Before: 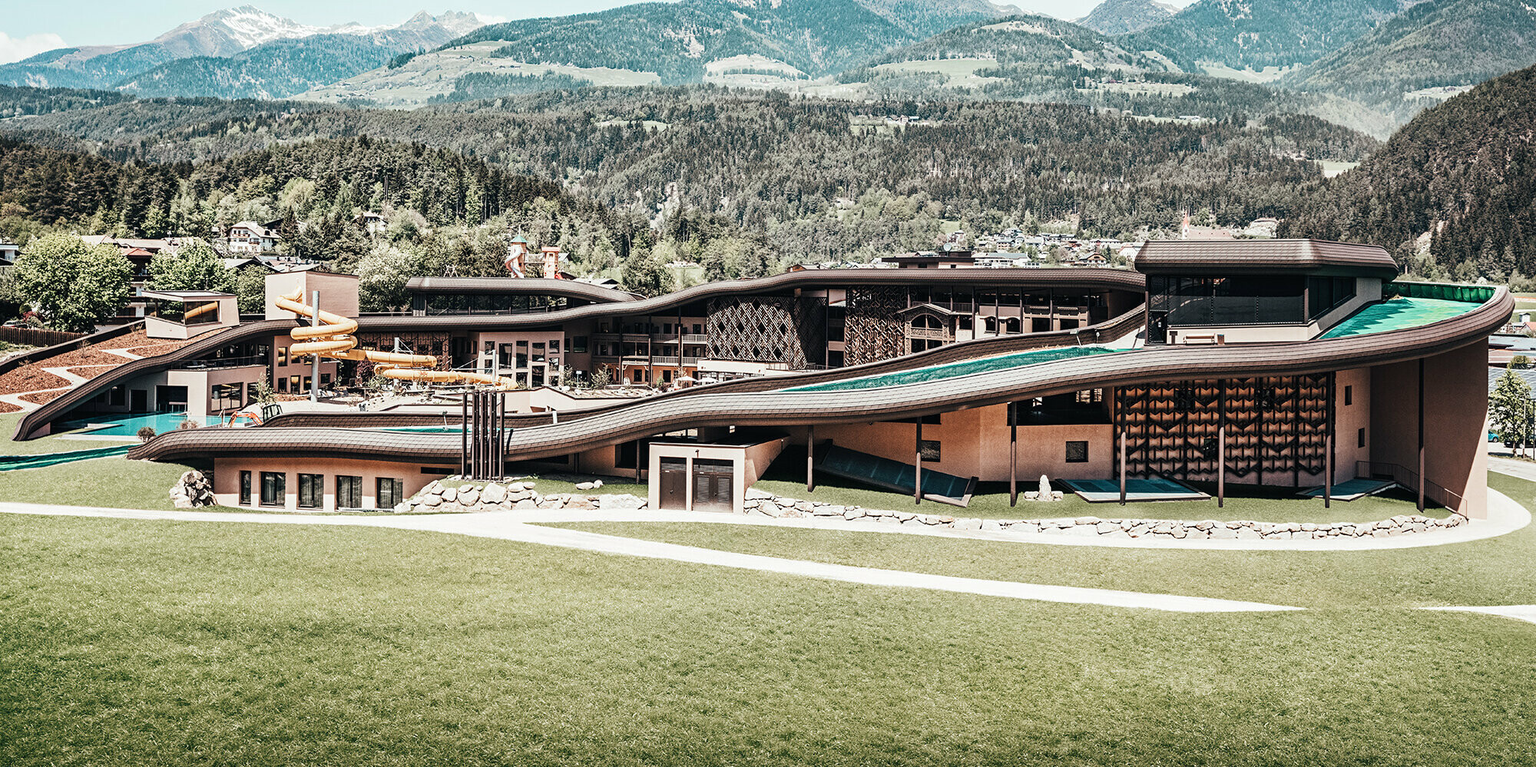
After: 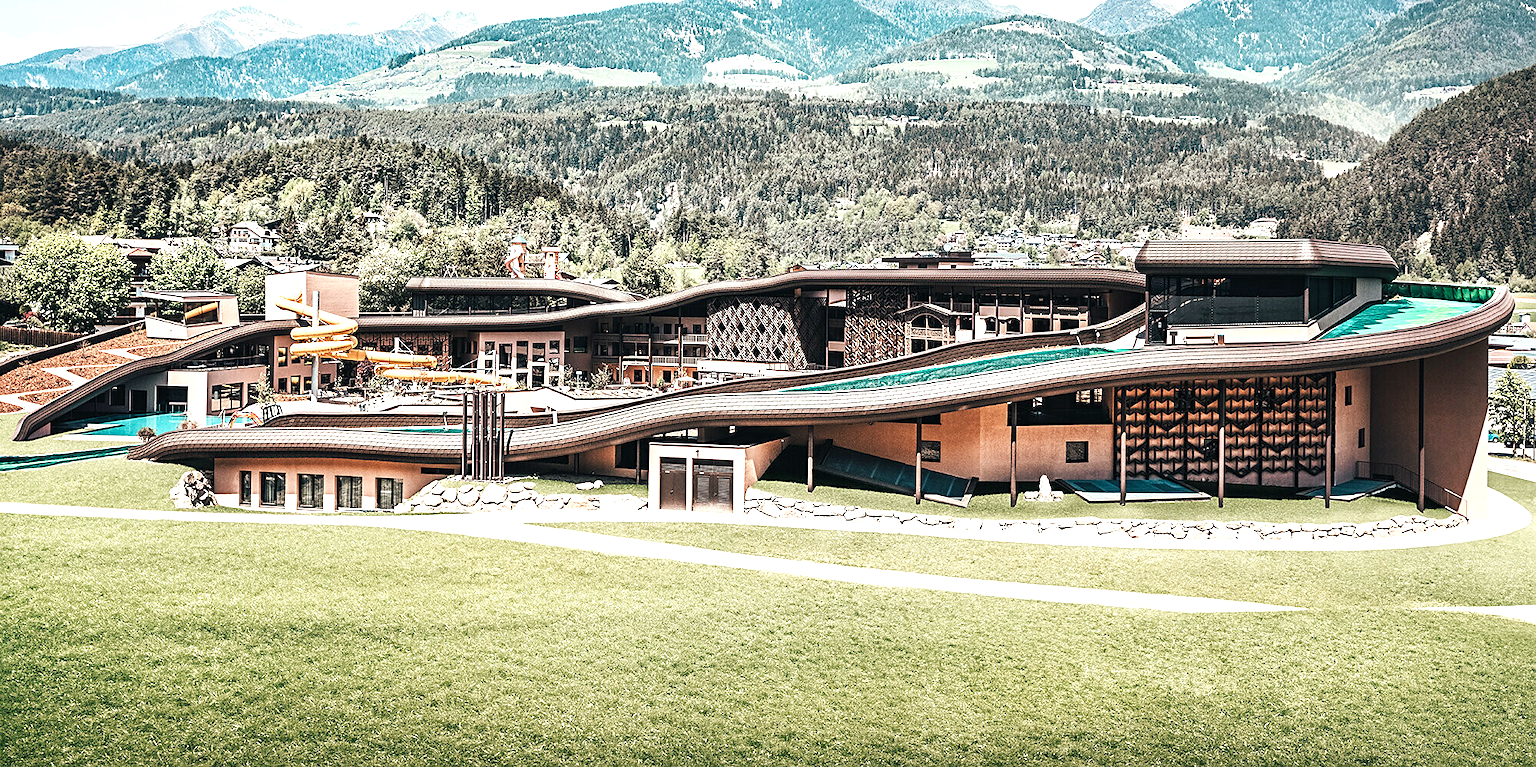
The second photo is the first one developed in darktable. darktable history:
sharpen: radius 1.458, amount 0.398, threshold 1.271
contrast brightness saturation: contrast 0.04, saturation 0.07
exposure: exposure 0.6 EV, compensate highlight preservation false
